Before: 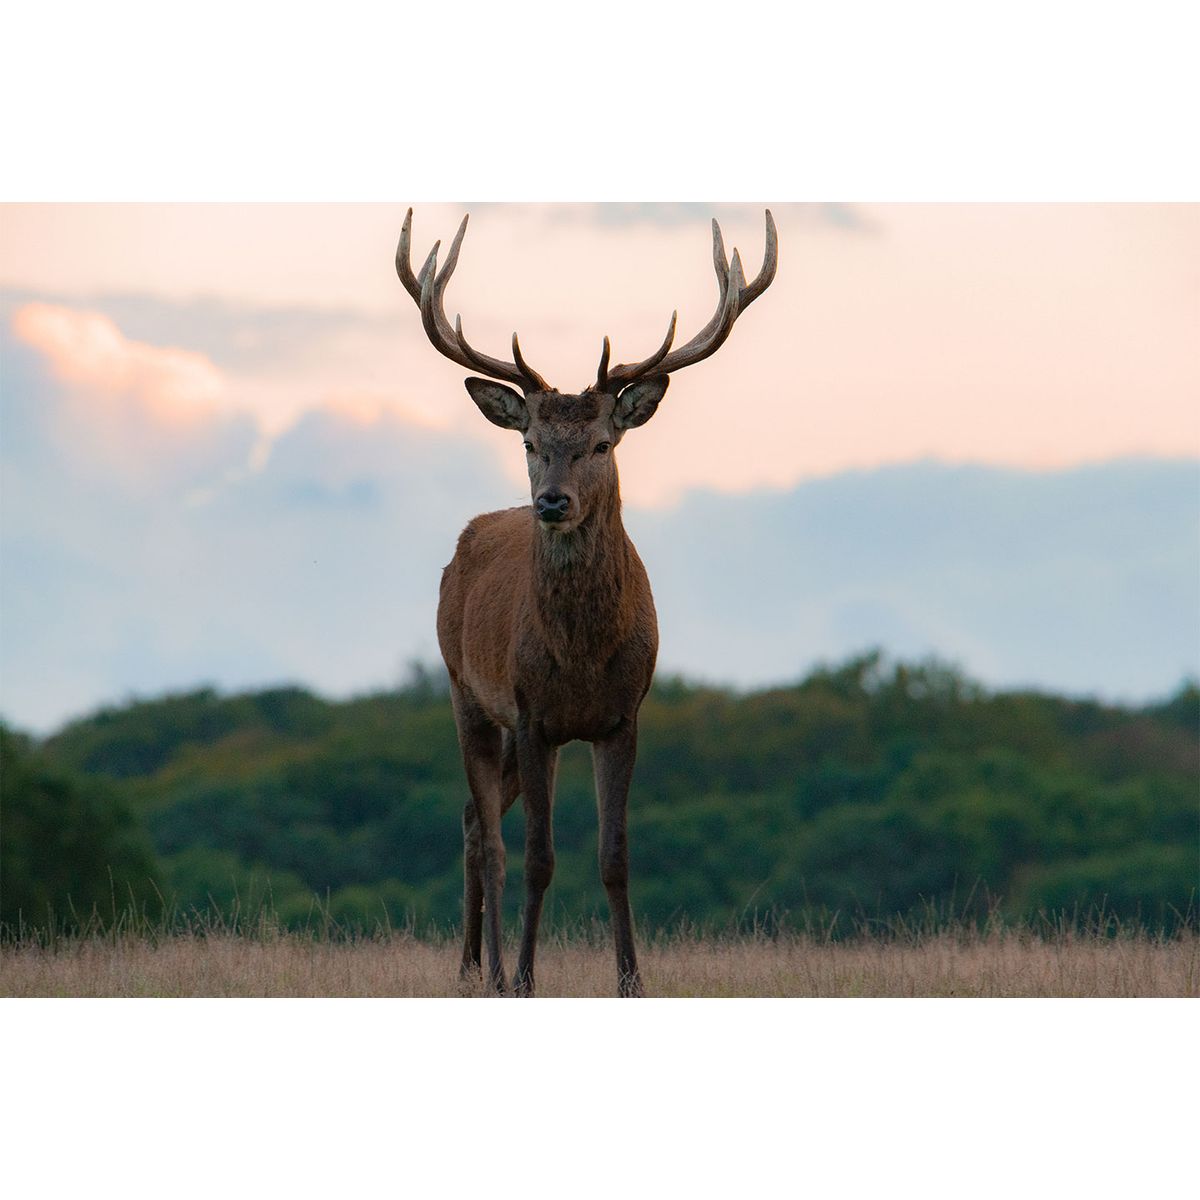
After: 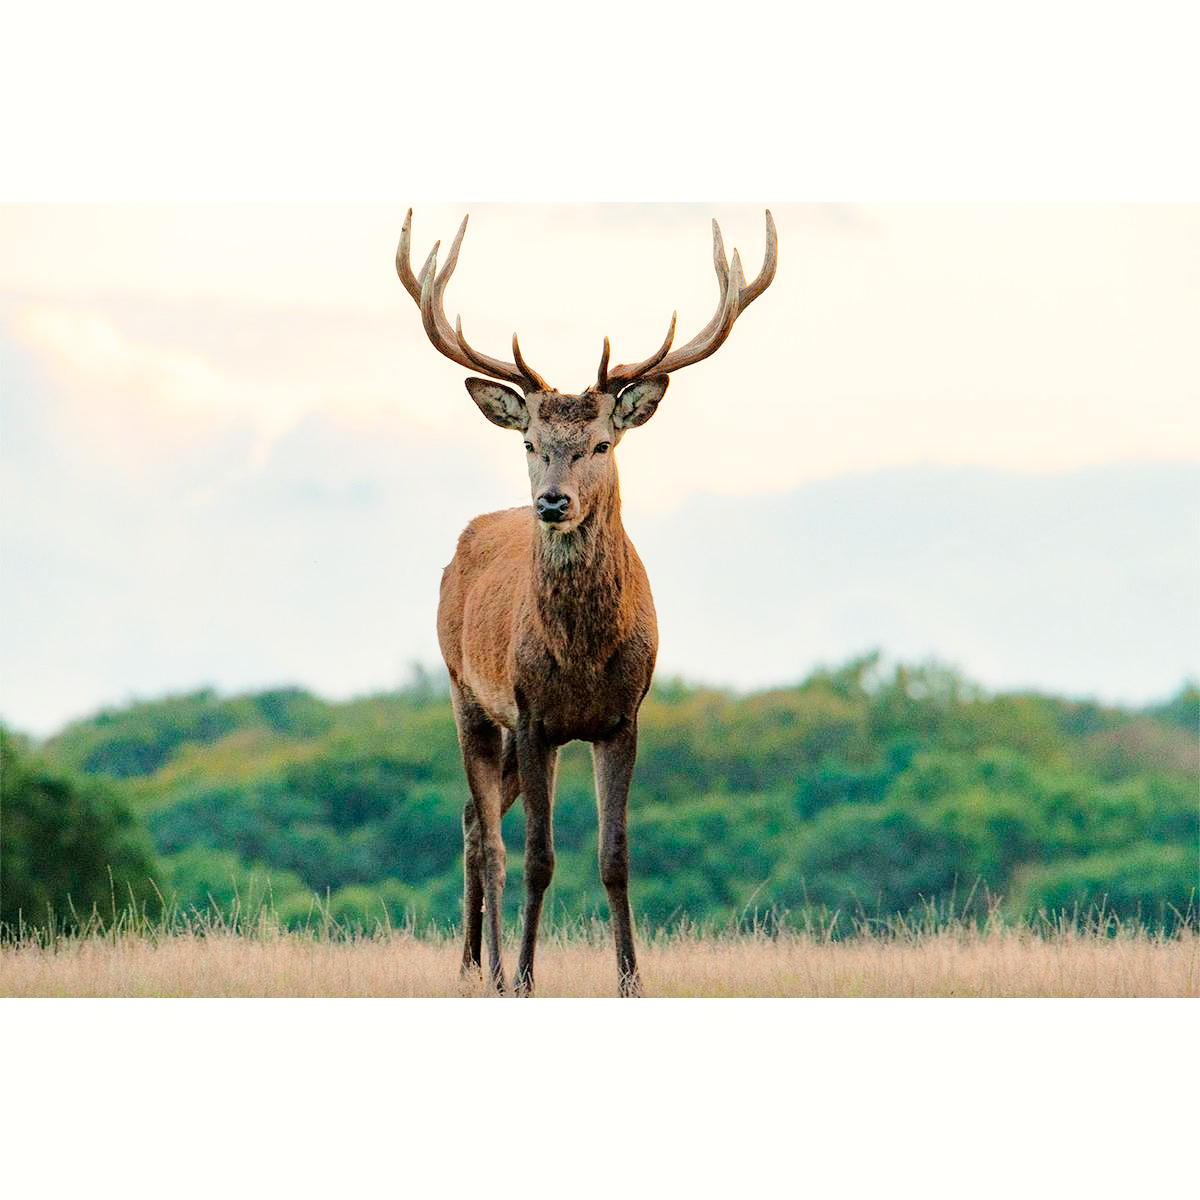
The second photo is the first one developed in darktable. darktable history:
base curve: curves: ch0 [(0, 0) (0.005, 0.002) (0.15, 0.3) (0.4, 0.7) (0.75, 0.95) (1, 1)], preserve colors none
white balance: red 1.029, blue 0.92
tone equalizer: -7 EV 0.15 EV, -6 EV 0.6 EV, -5 EV 1.15 EV, -4 EV 1.33 EV, -3 EV 1.15 EV, -2 EV 0.6 EV, -1 EV 0.15 EV, mask exposure compensation -0.5 EV
